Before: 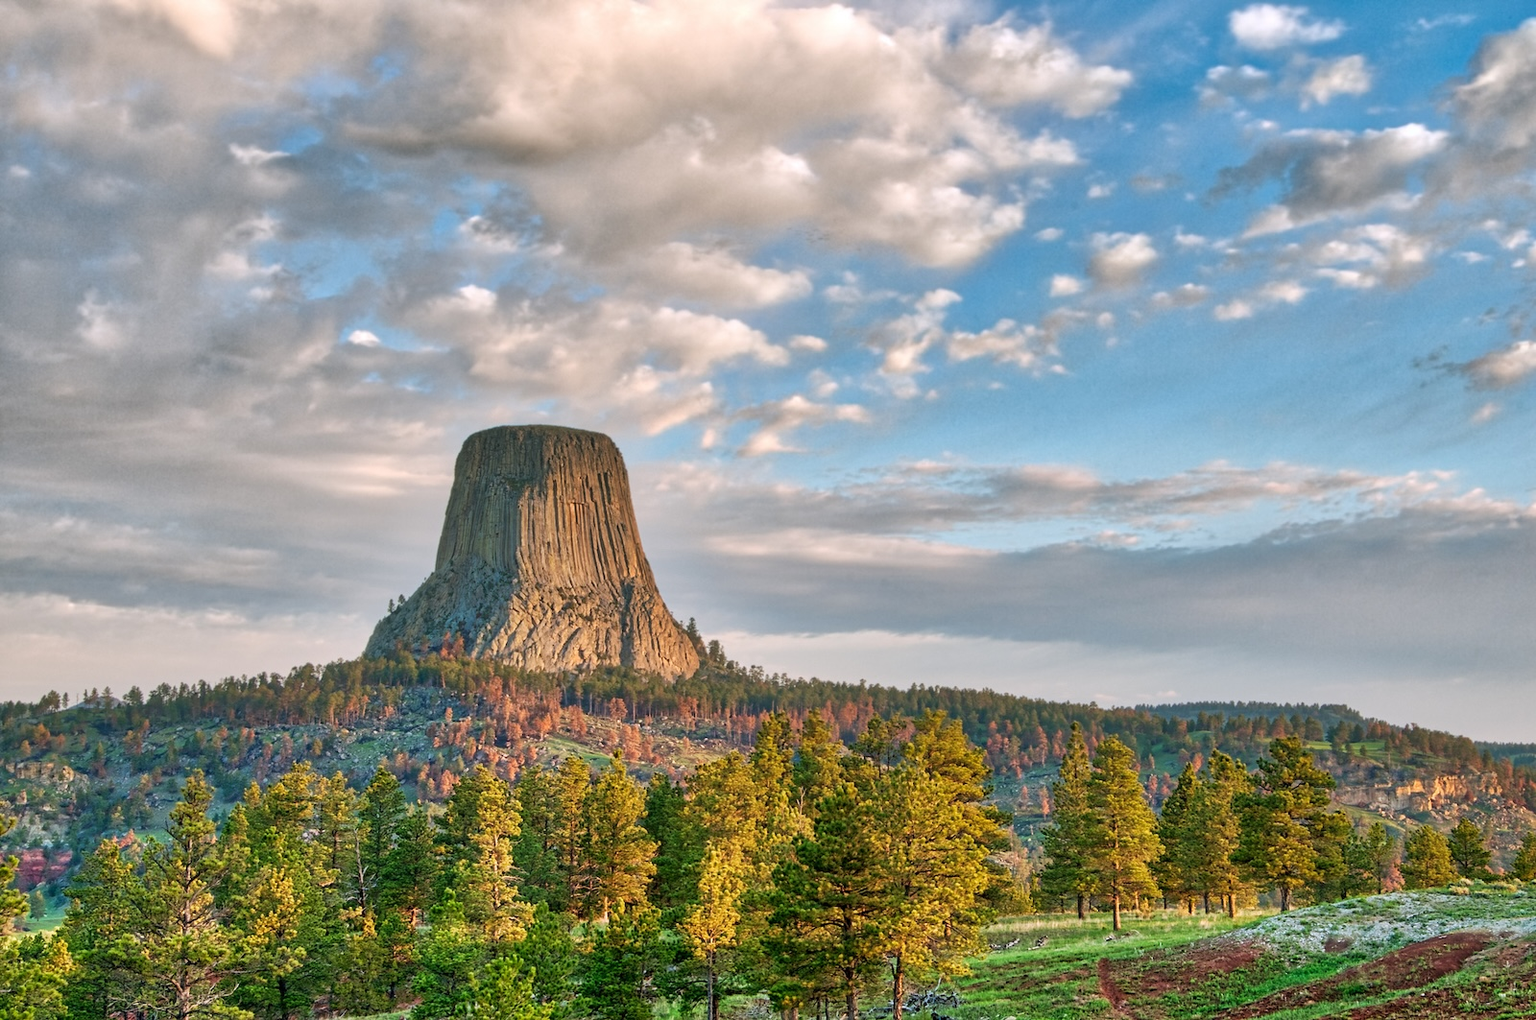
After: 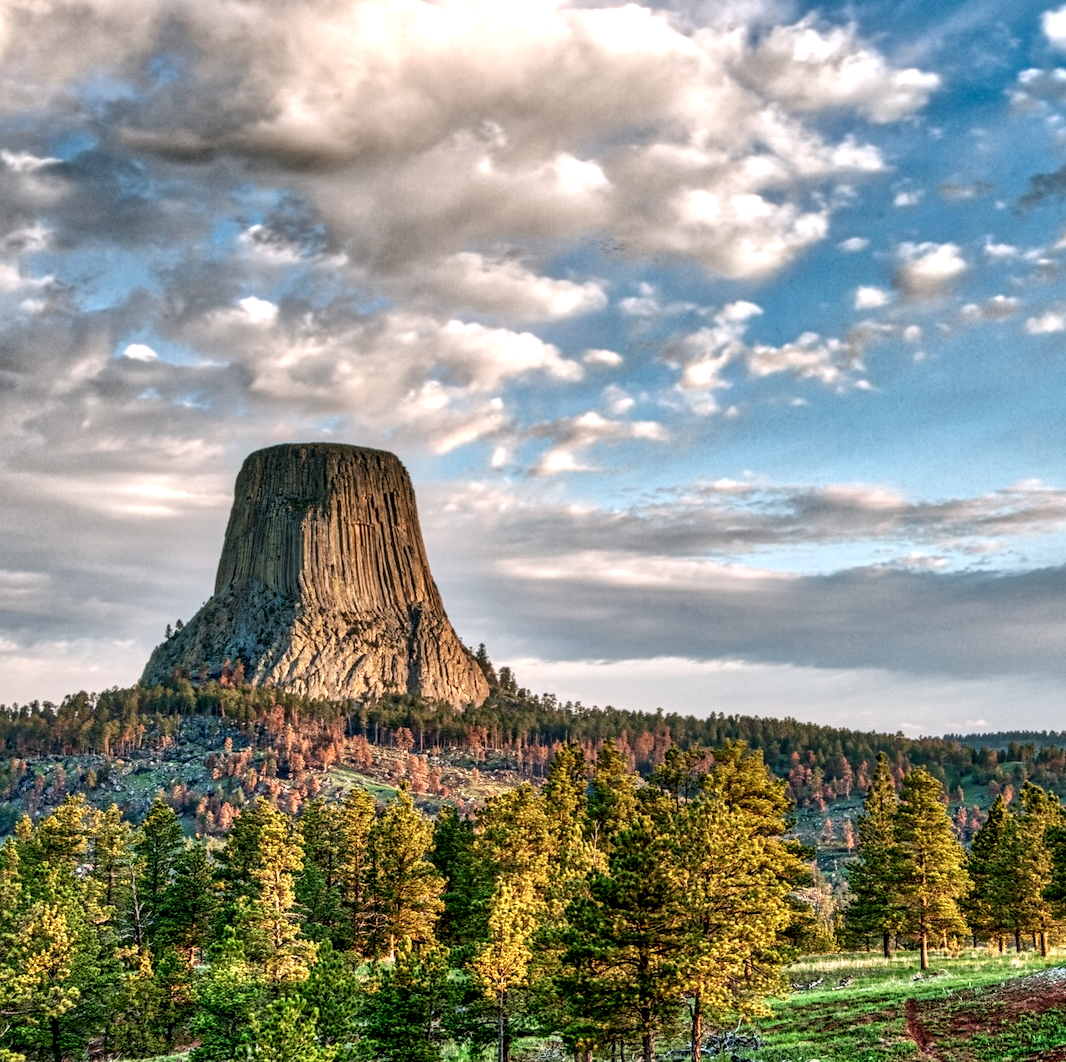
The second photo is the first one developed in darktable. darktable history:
local contrast: highlights 19%, detail 186%
crop and rotate: left 15.055%, right 18.278%
color balance: input saturation 99%
